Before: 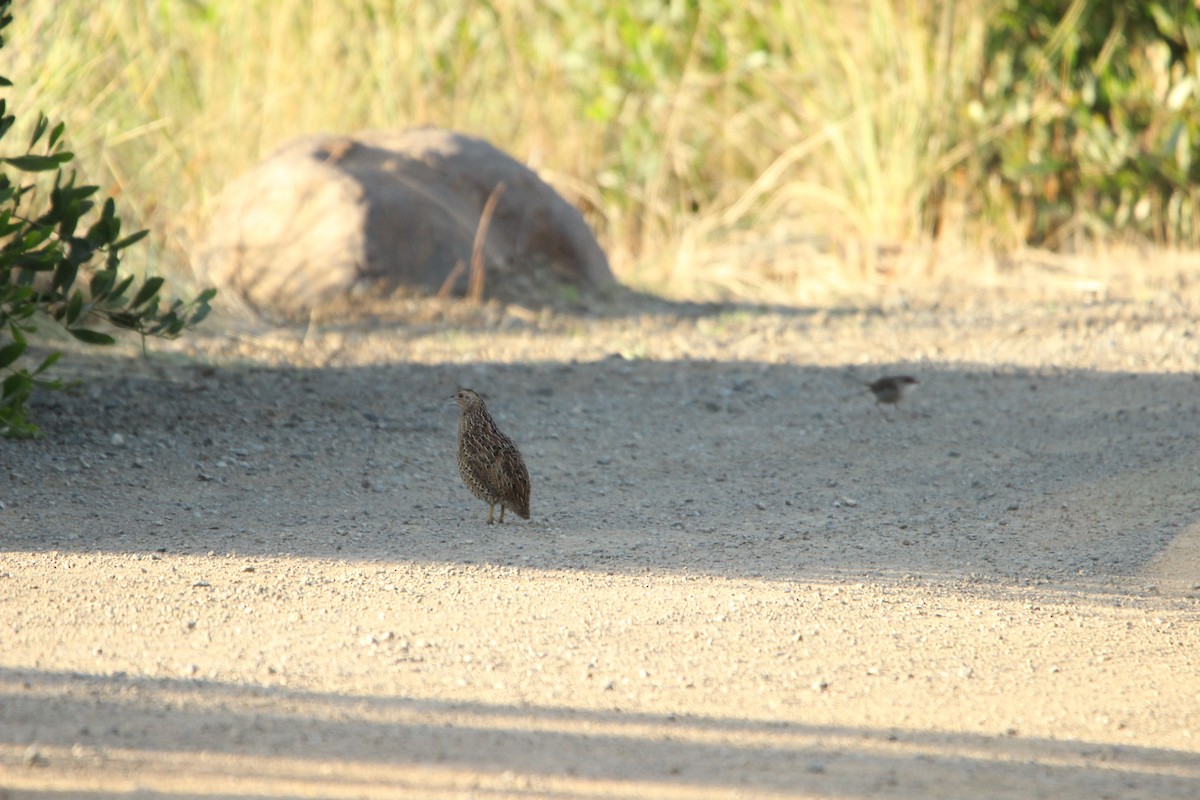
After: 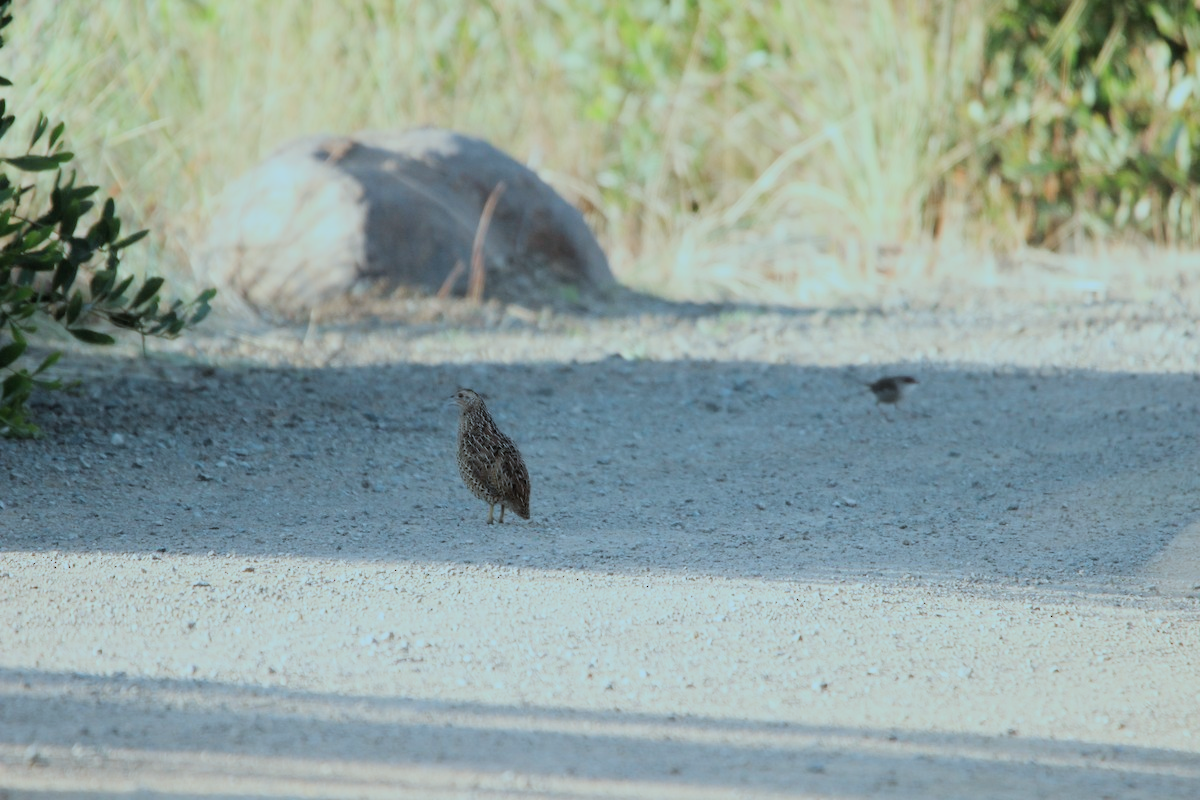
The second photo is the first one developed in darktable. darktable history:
color correction: highlights a* -9.8, highlights b* -21.25
filmic rgb: black relative exposure -7.65 EV, white relative exposure 4.56 EV, hardness 3.61
